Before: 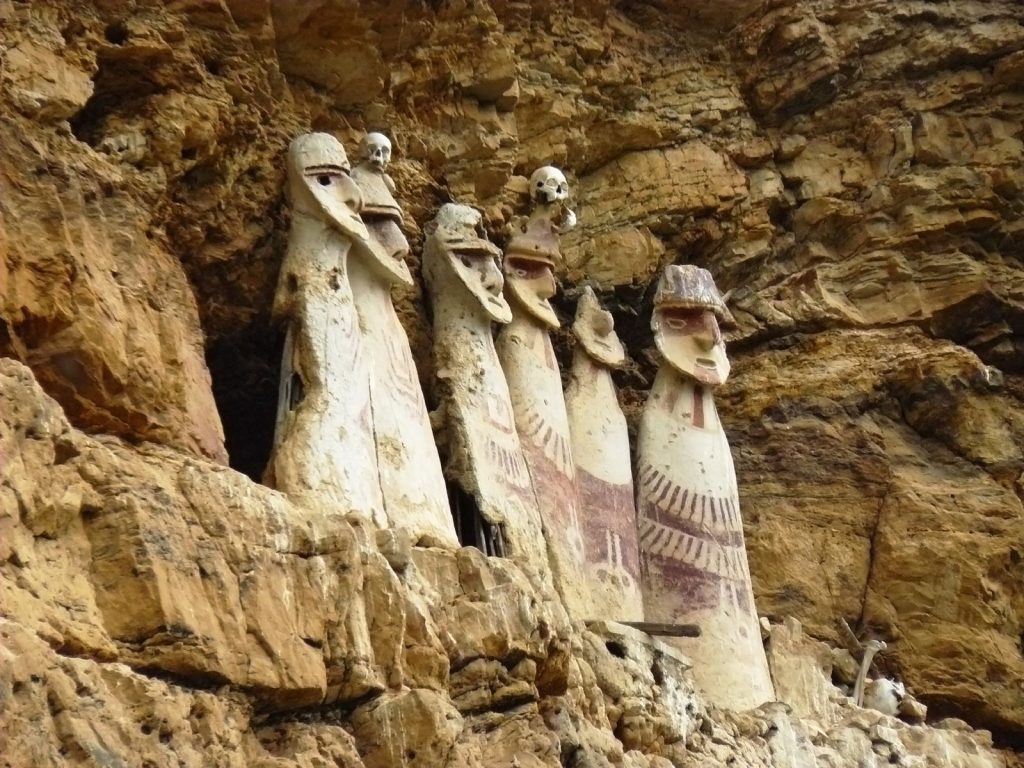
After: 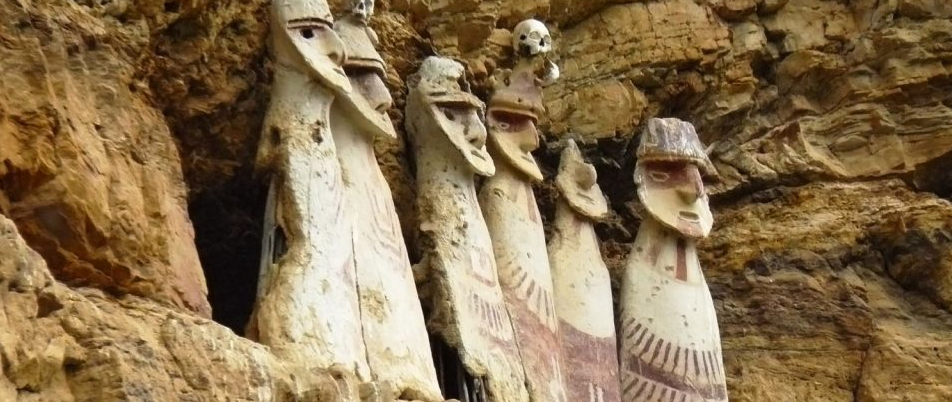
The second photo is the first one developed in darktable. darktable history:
white balance: emerald 1
crop: left 1.744%, top 19.225%, right 5.069%, bottom 28.357%
vibrance: on, module defaults
